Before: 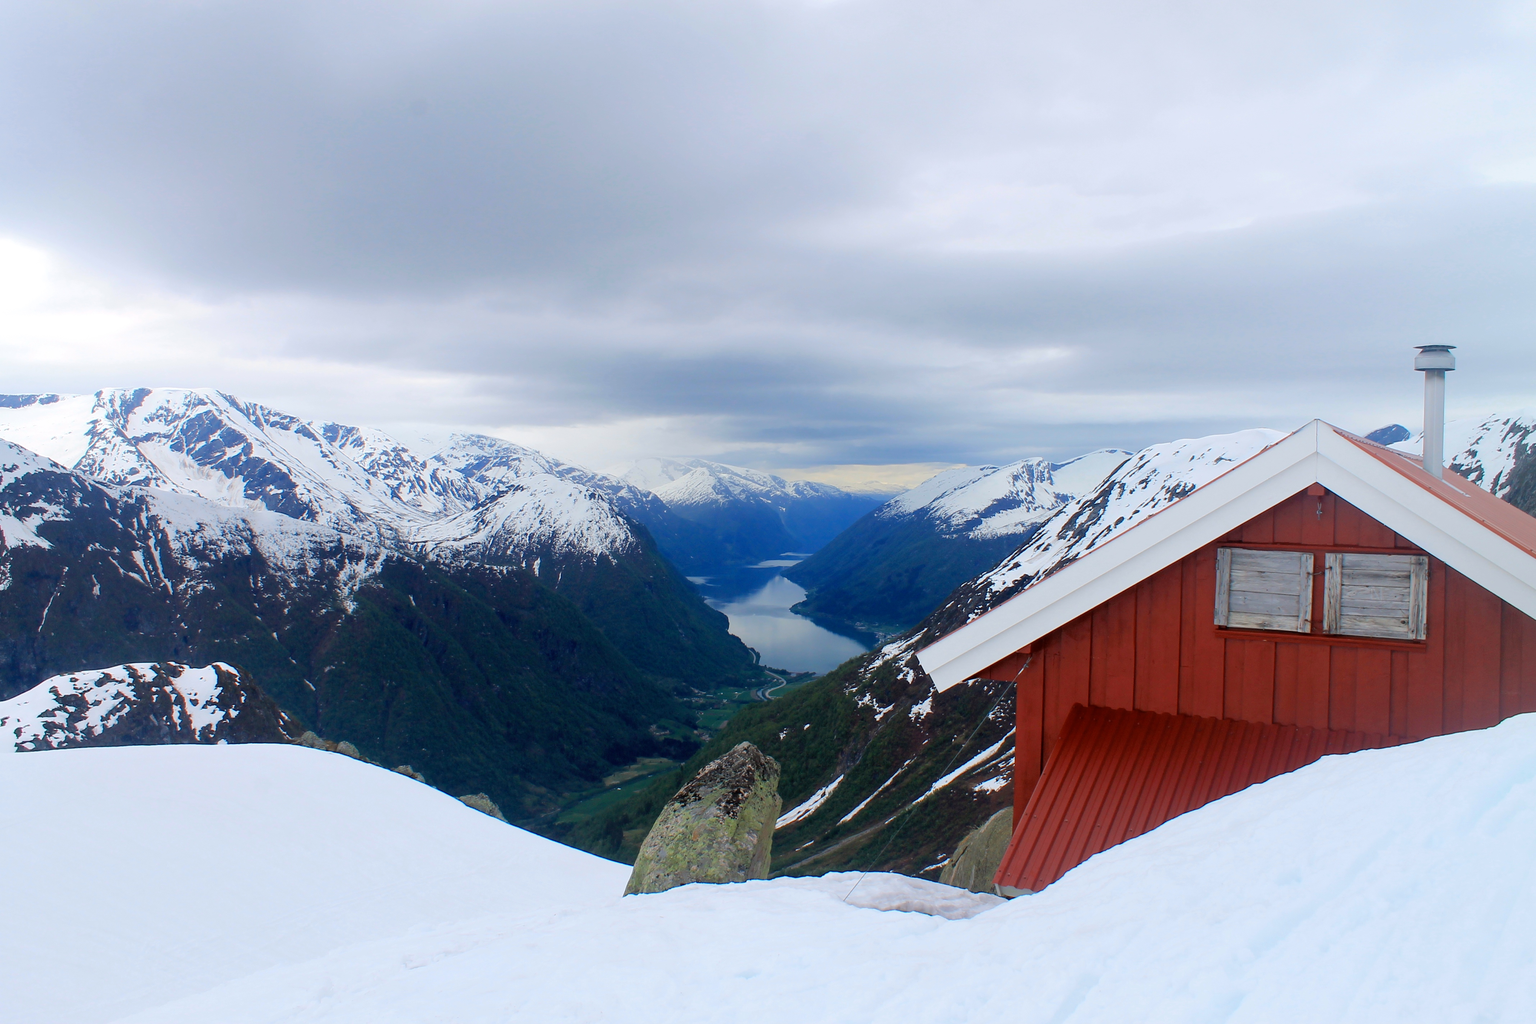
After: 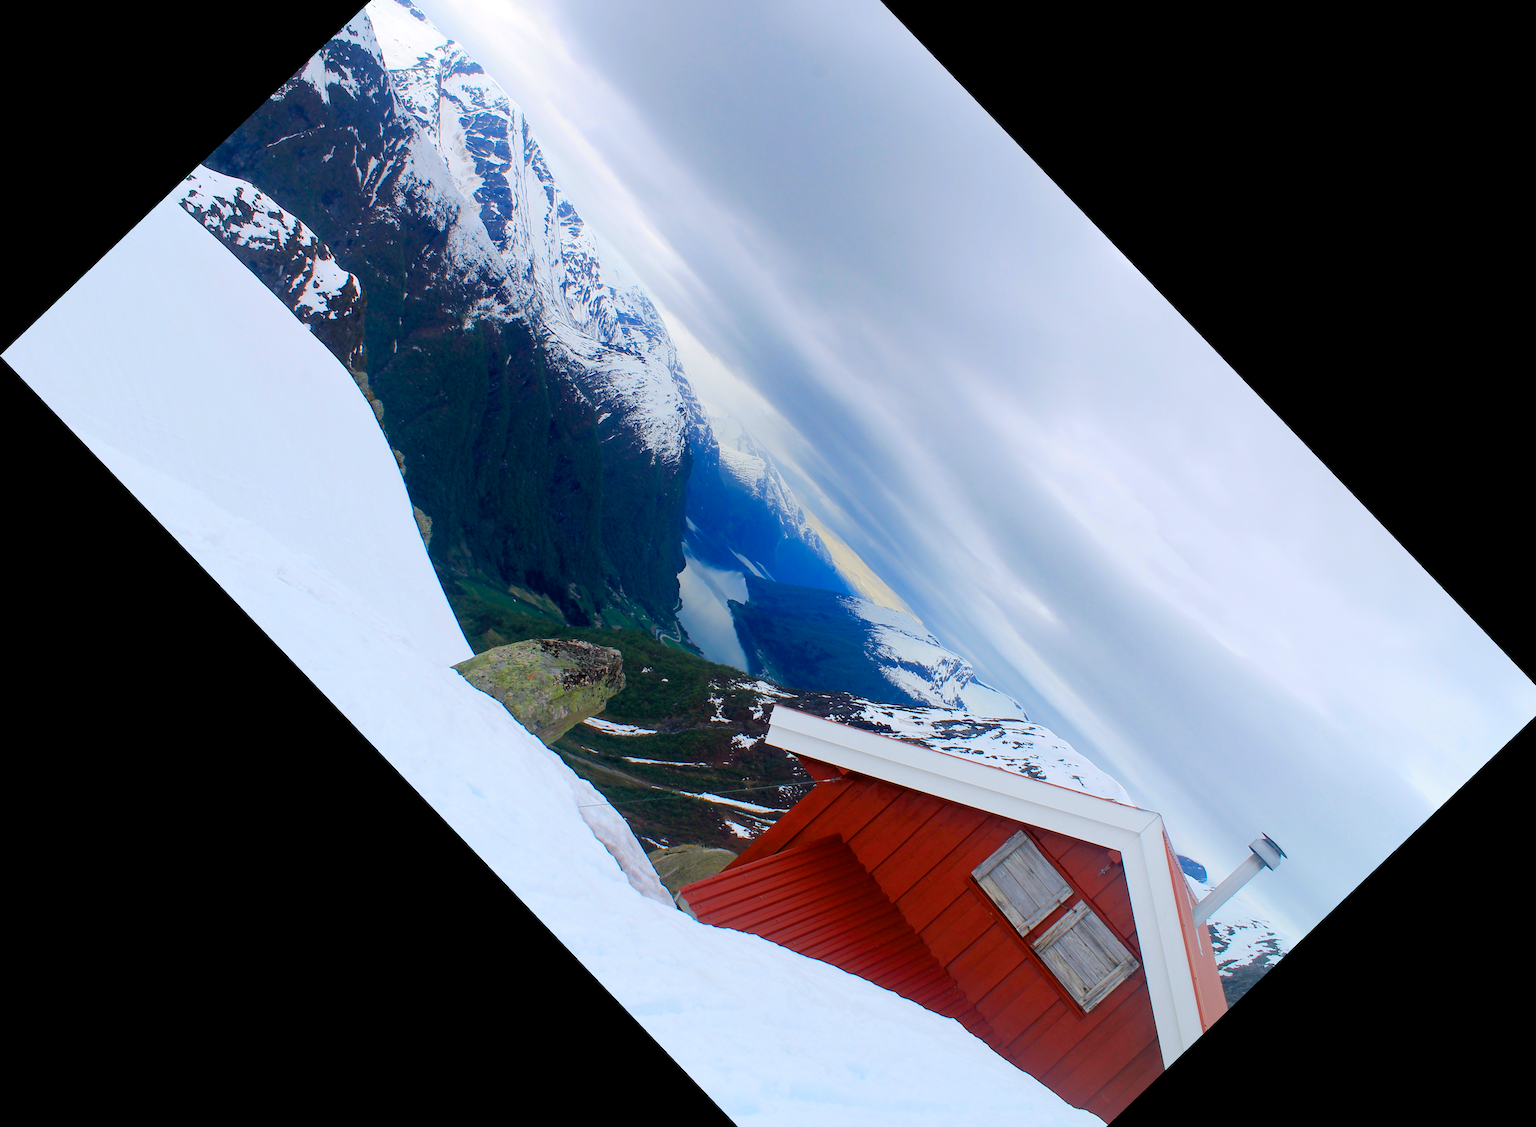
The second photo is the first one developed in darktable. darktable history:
crop and rotate: angle -46.26°, top 16.234%, right 0.912%, bottom 11.704%
color balance rgb: perceptual saturation grading › global saturation 25%, global vibrance 20%
